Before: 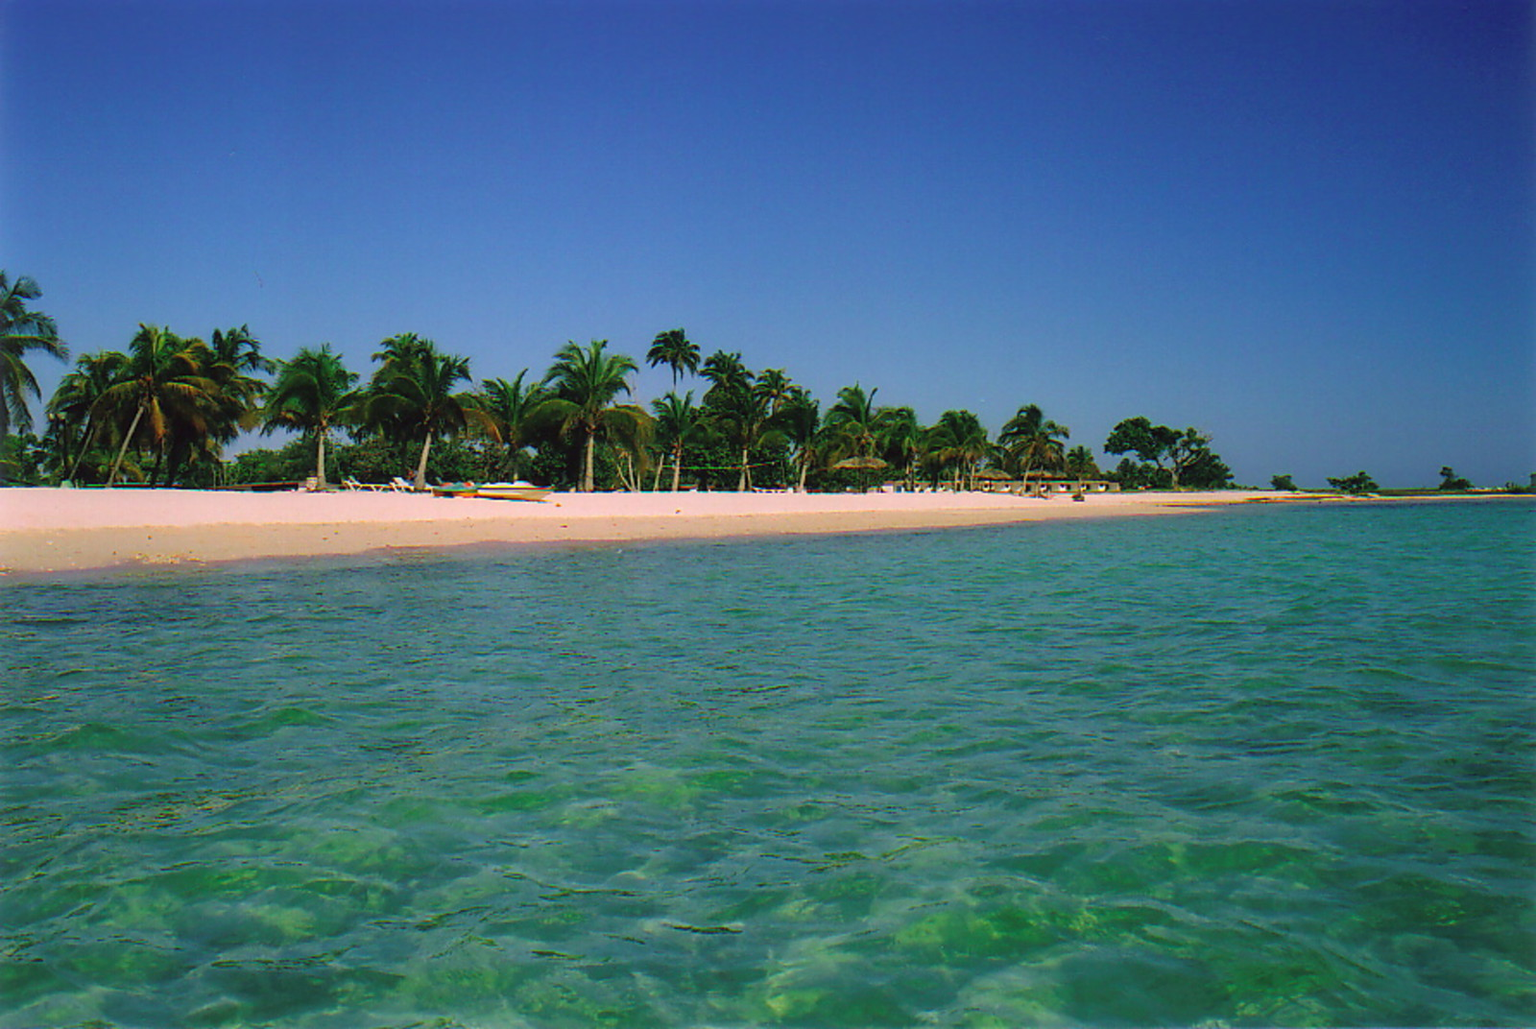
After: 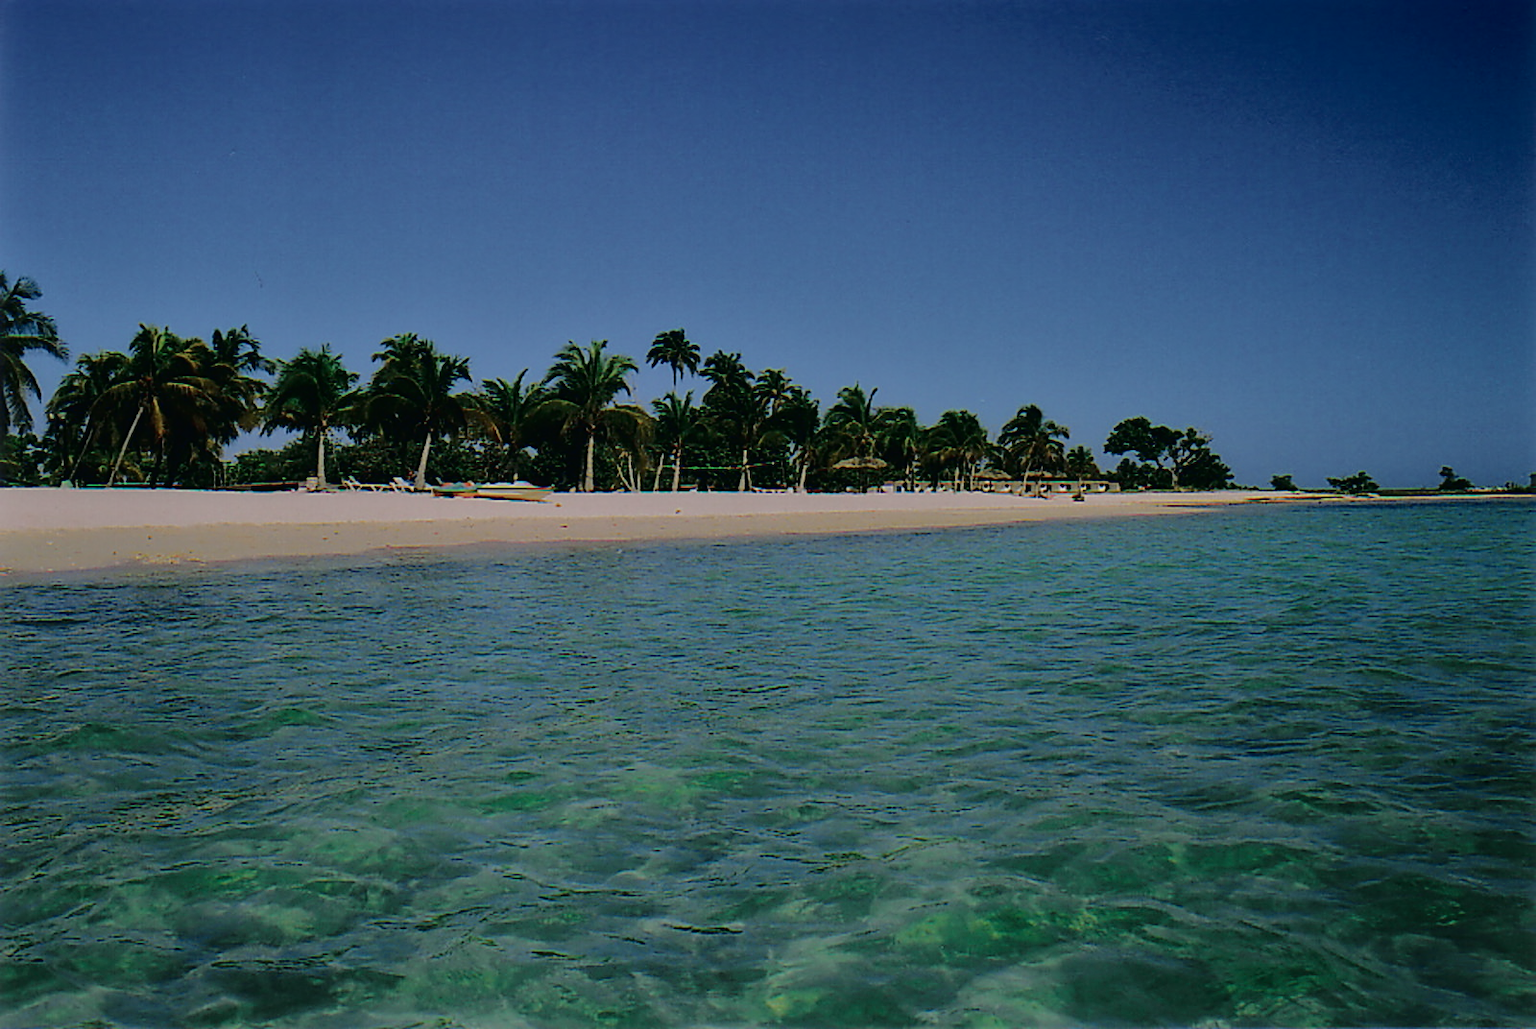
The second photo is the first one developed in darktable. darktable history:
exposure: black level correction 0, exposure 0.7 EV, compensate exposure bias true, compensate highlight preservation false
sharpen: on, module defaults
tone curve: curves: ch0 [(0.014, 0.013) (0.088, 0.043) (0.208, 0.176) (0.257, 0.267) (0.406, 0.483) (0.489, 0.556) (0.667, 0.73) (0.793, 0.851) (0.994, 0.974)]; ch1 [(0, 0) (0.161, 0.092) (0.35, 0.33) (0.392, 0.392) (0.457, 0.467) (0.505, 0.497) (0.537, 0.518) (0.553, 0.53) (0.58, 0.567) (0.739, 0.697) (1, 1)]; ch2 [(0, 0) (0.346, 0.362) (0.448, 0.419) (0.502, 0.499) (0.533, 0.517) (0.556, 0.533) (0.629, 0.619) (0.717, 0.678) (1, 1)], color space Lab, independent channels, preserve colors none
tone equalizer: -8 EV -2 EV, -7 EV -2 EV, -6 EV -2 EV, -5 EV -2 EV, -4 EV -2 EV, -3 EV -2 EV, -2 EV -2 EV, -1 EV -1.63 EV, +0 EV -2 EV
